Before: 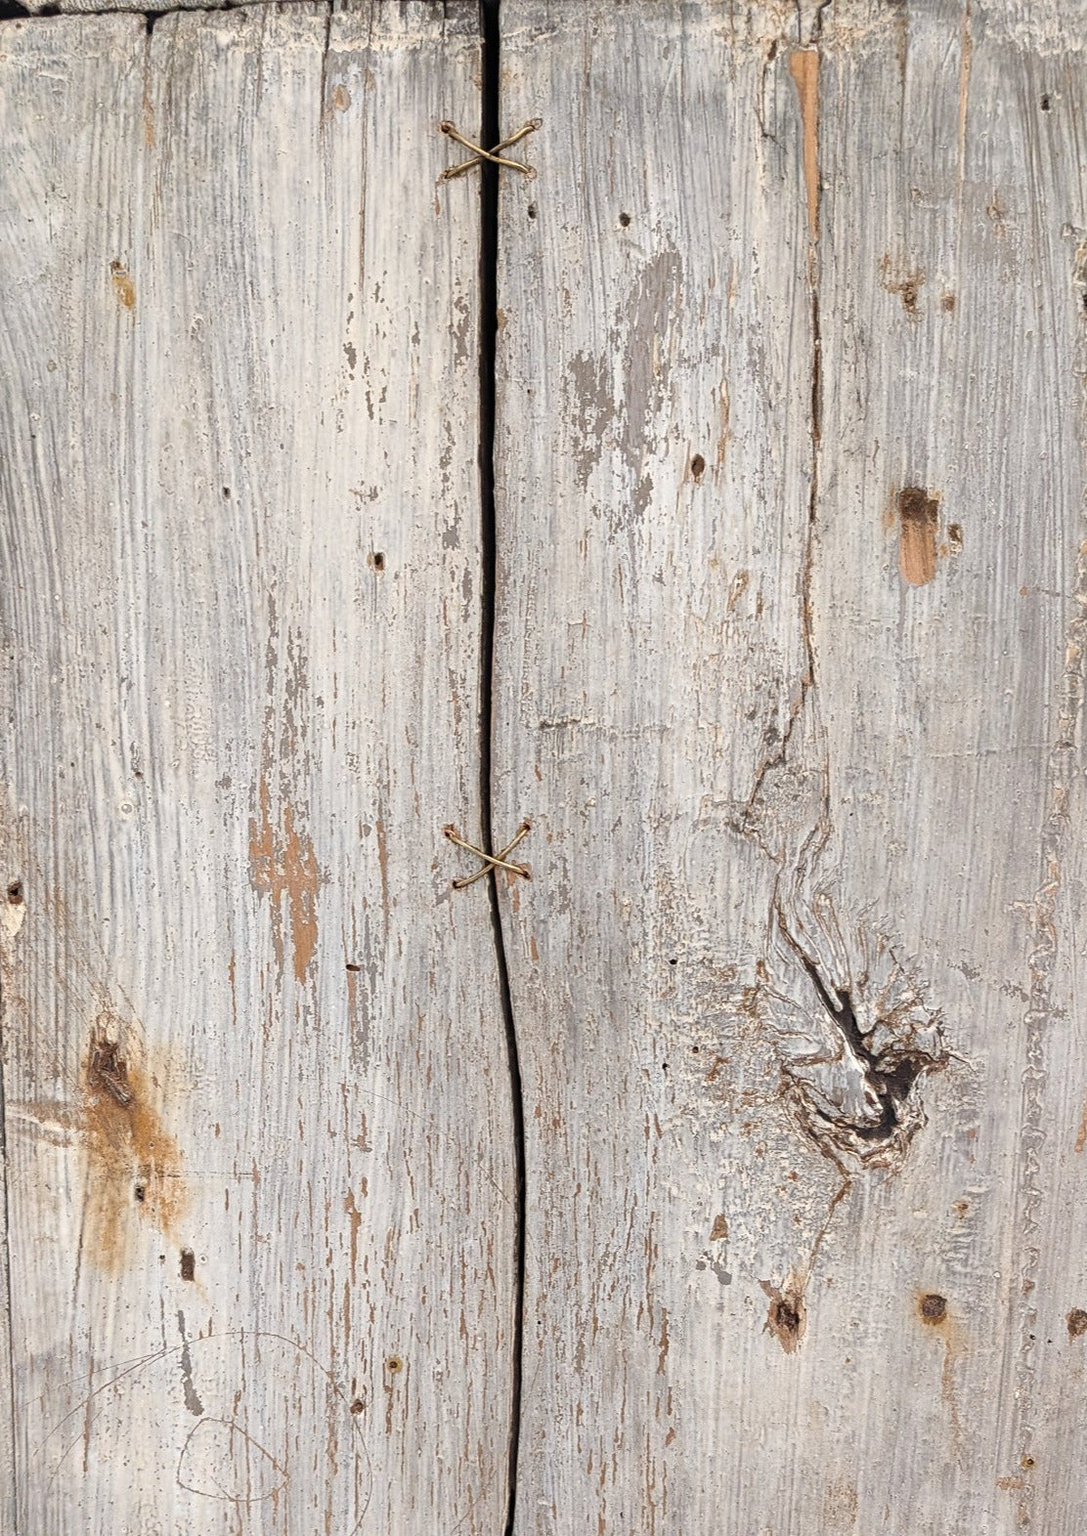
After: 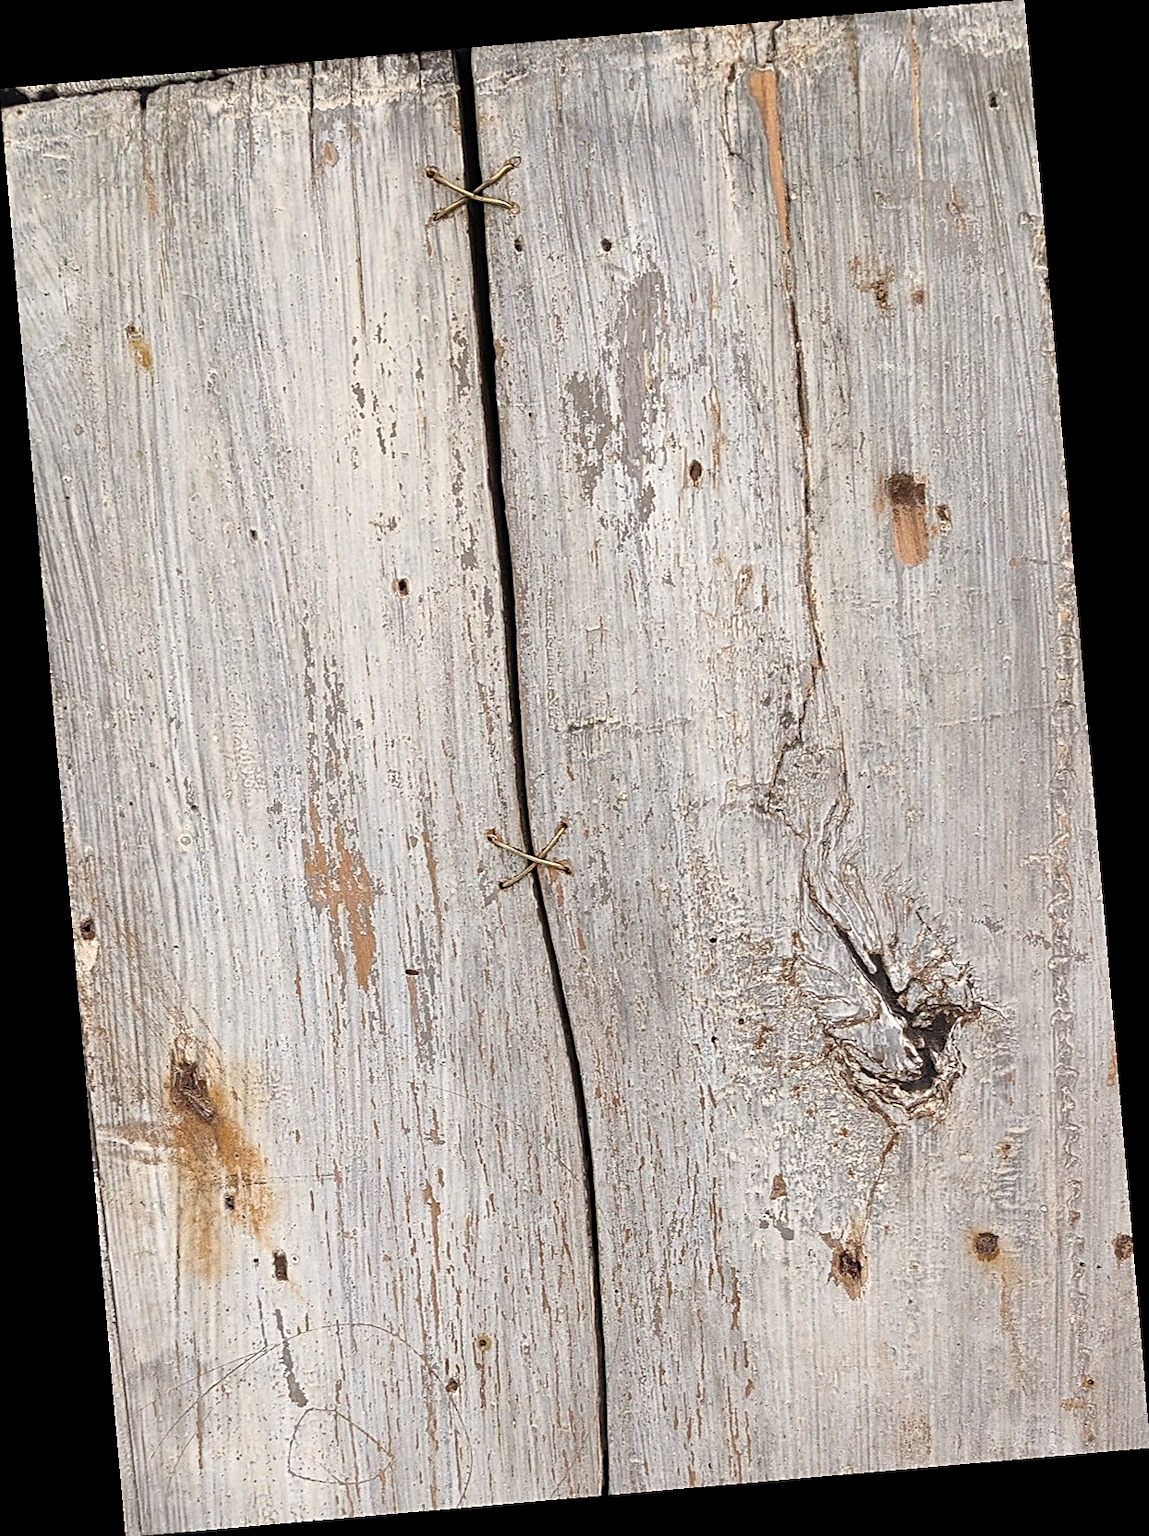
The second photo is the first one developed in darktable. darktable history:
sharpen: on, module defaults
rotate and perspective: rotation -4.98°, automatic cropping off
